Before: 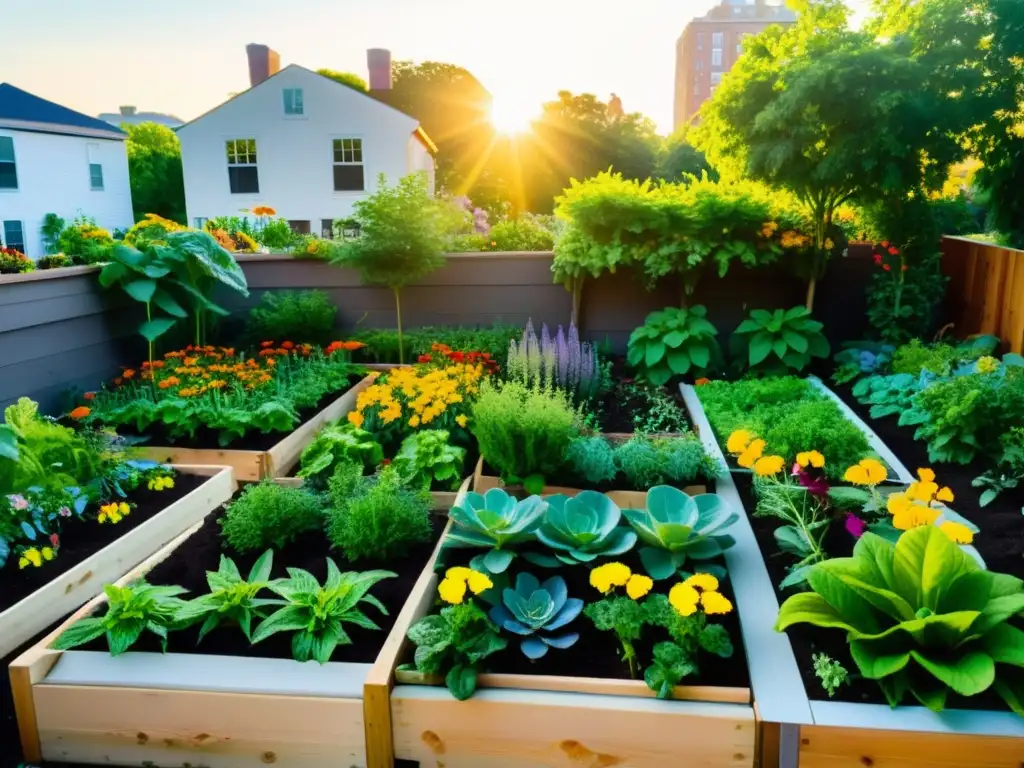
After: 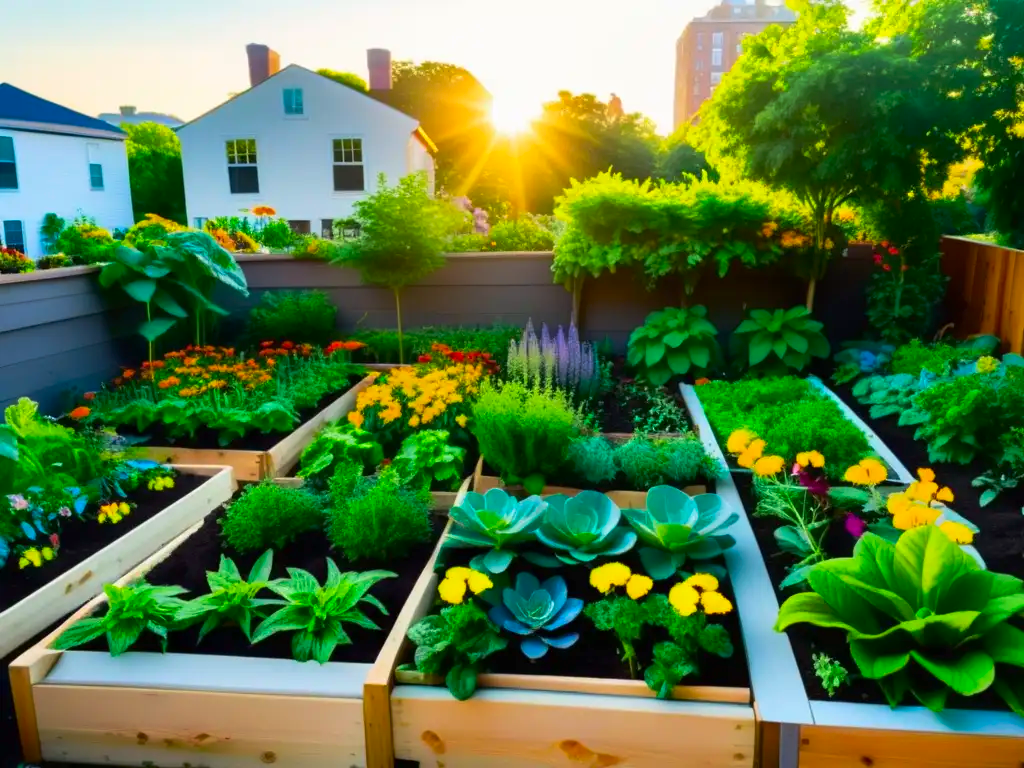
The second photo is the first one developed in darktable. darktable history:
color zones: curves: ch1 [(0.077, 0.436) (0.25, 0.5) (0.75, 0.5)]
contrast brightness saturation: brightness -0.023, saturation 0.34
tone curve: curves: ch0 [(0, 0) (0.003, 0.003) (0.011, 0.015) (0.025, 0.031) (0.044, 0.056) (0.069, 0.083) (0.1, 0.113) (0.136, 0.145) (0.177, 0.184) (0.224, 0.225) (0.277, 0.275) (0.335, 0.327) (0.399, 0.385) (0.468, 0.447) (0.543, 0.528) (0.623, 0.611) (0.709, 0.703) (0.801, 0.802) (0.898, 0.902) (1, 1)], preserve colors none
